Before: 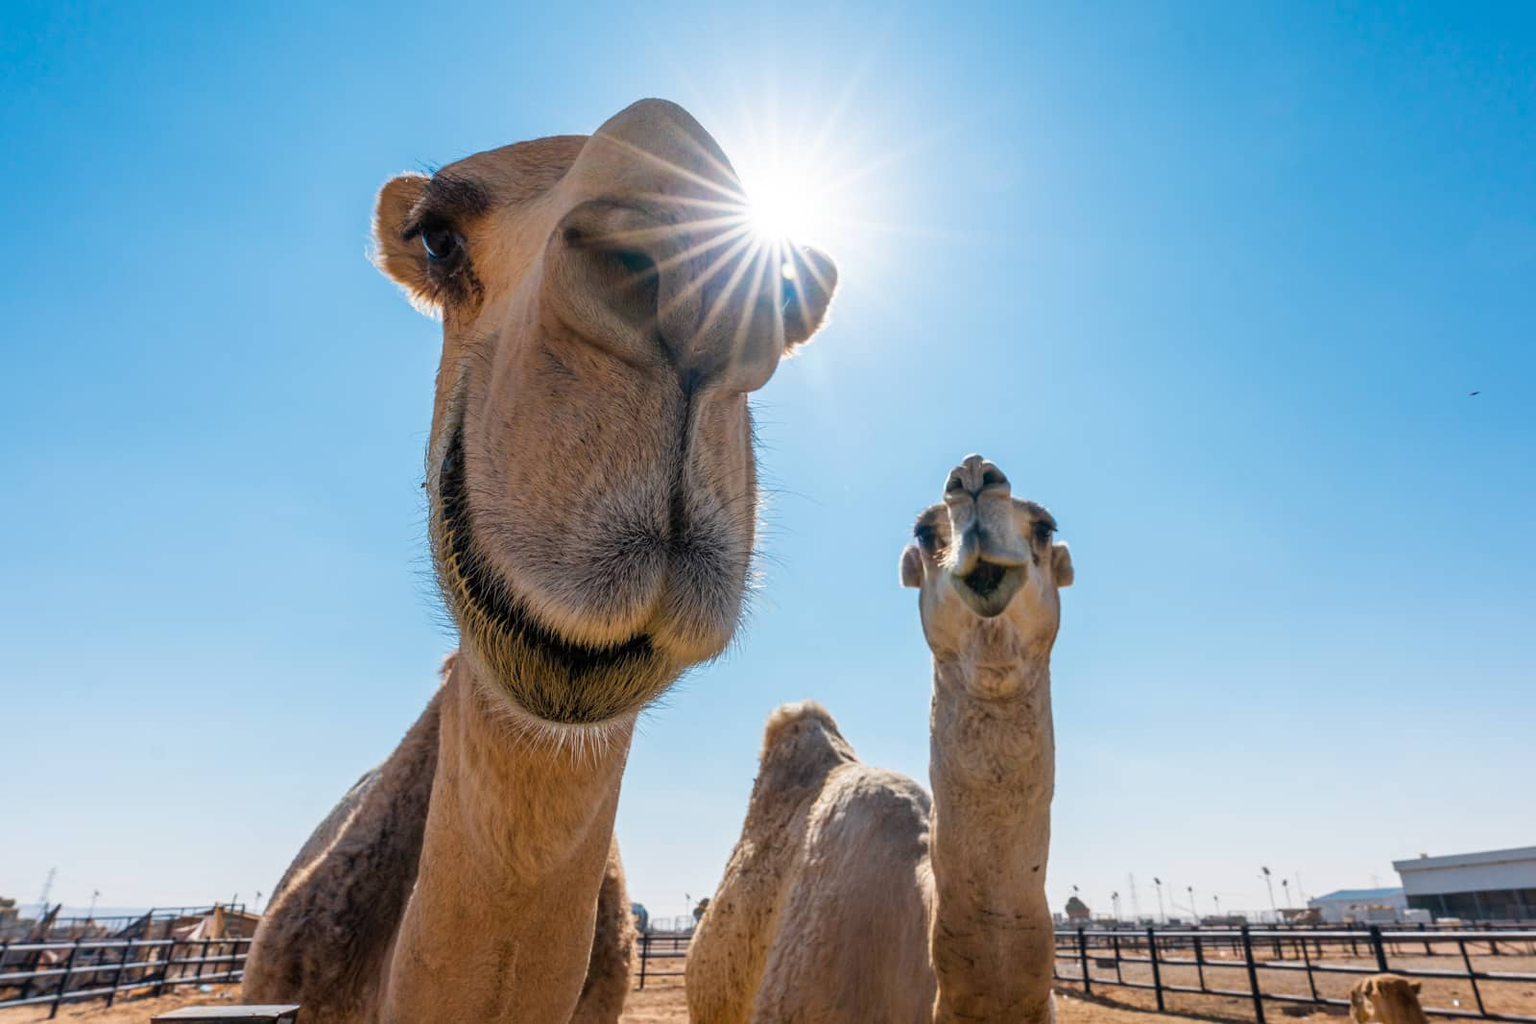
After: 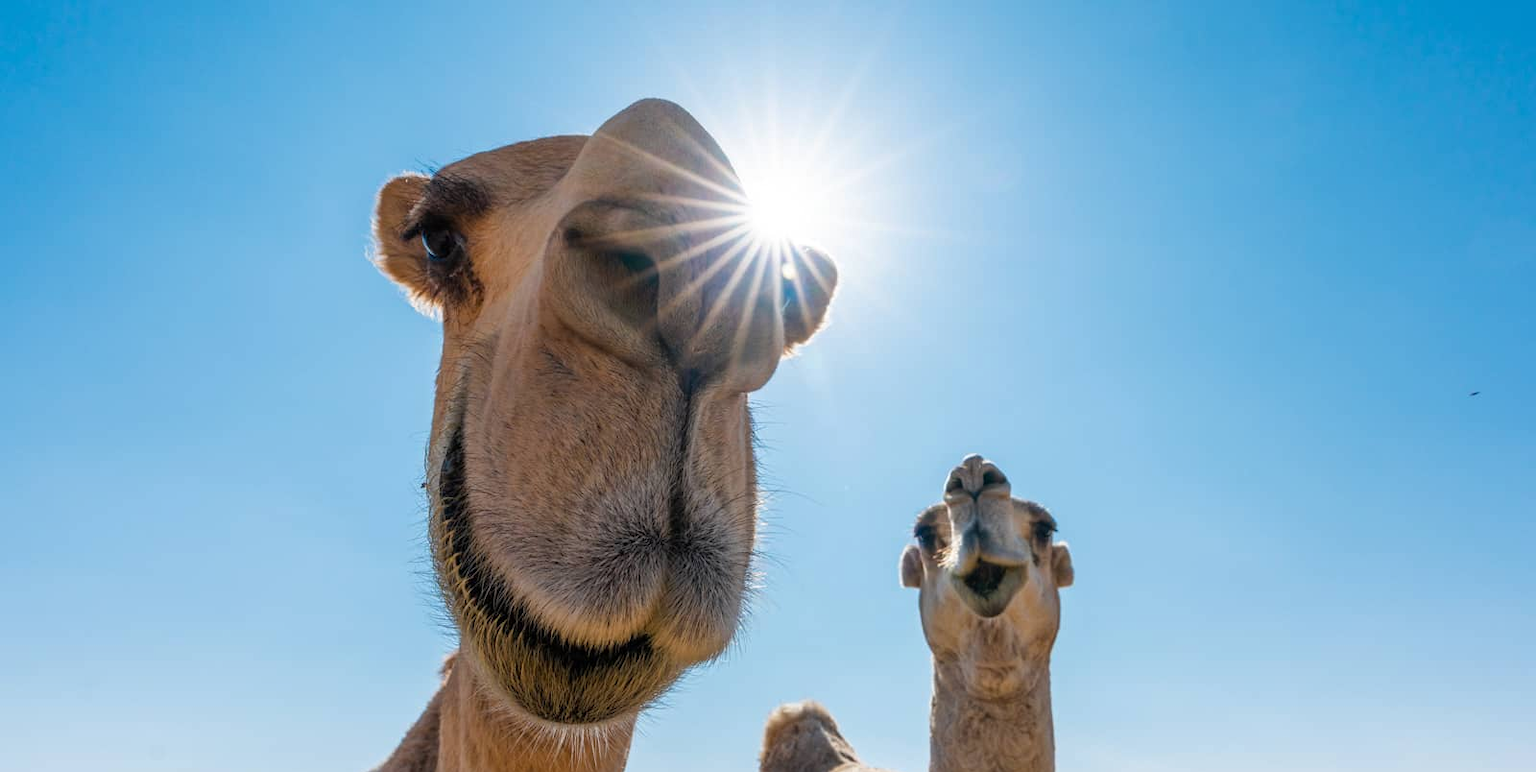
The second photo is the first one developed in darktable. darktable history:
base curve: curves: ch0 [(0, 0) (0.472, 0.455) (1, 1)]
crop: bottom 24.505%
